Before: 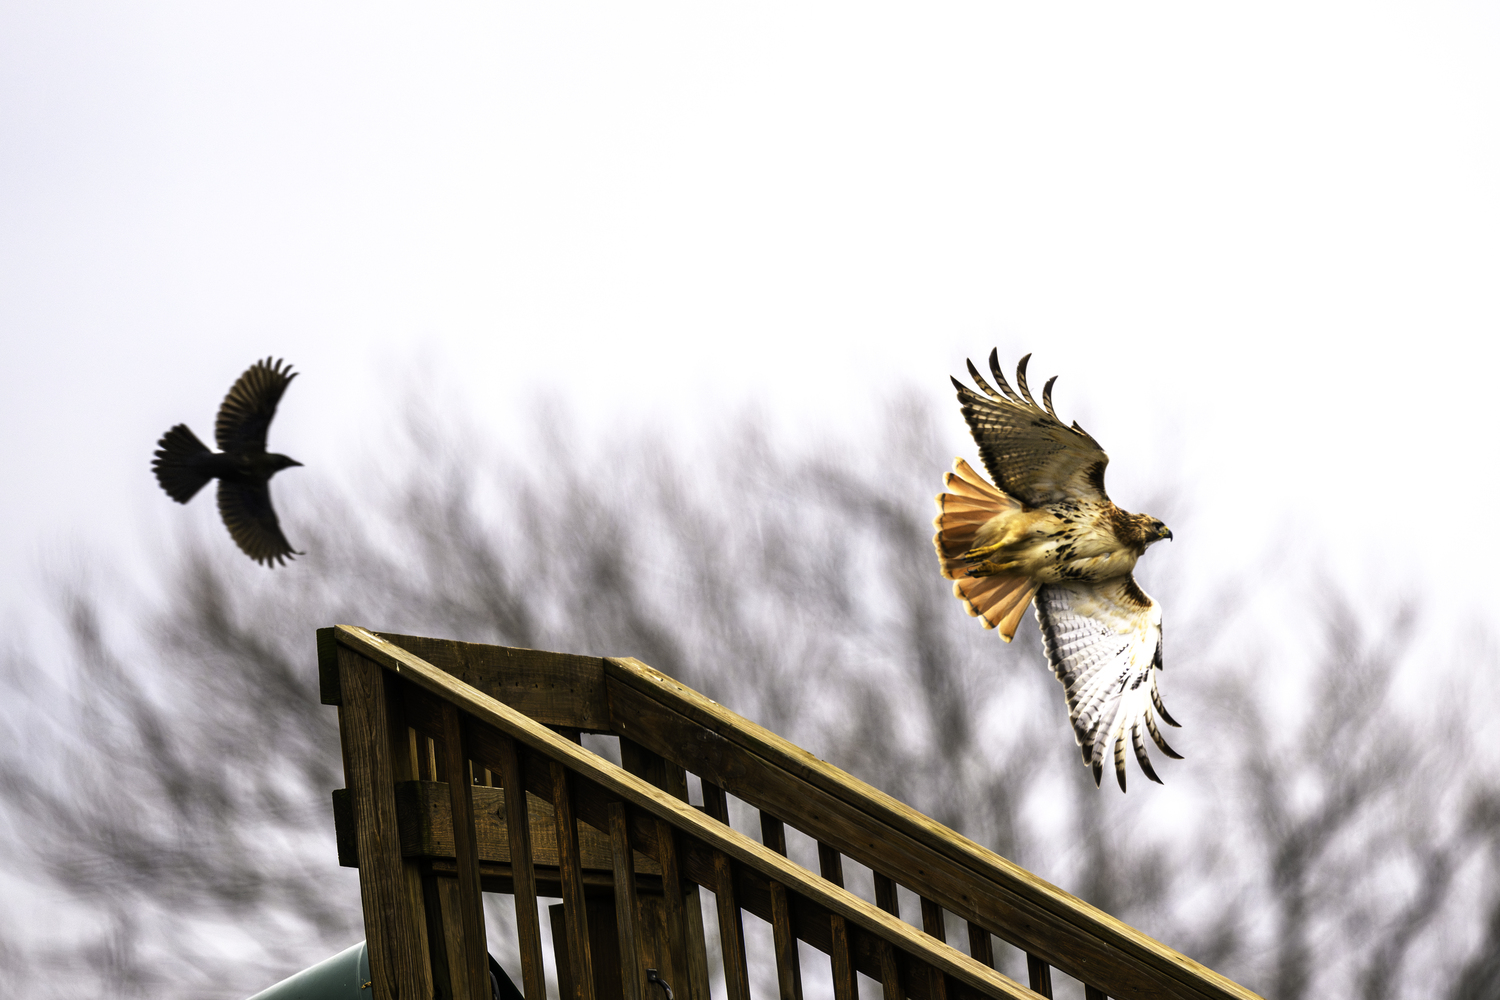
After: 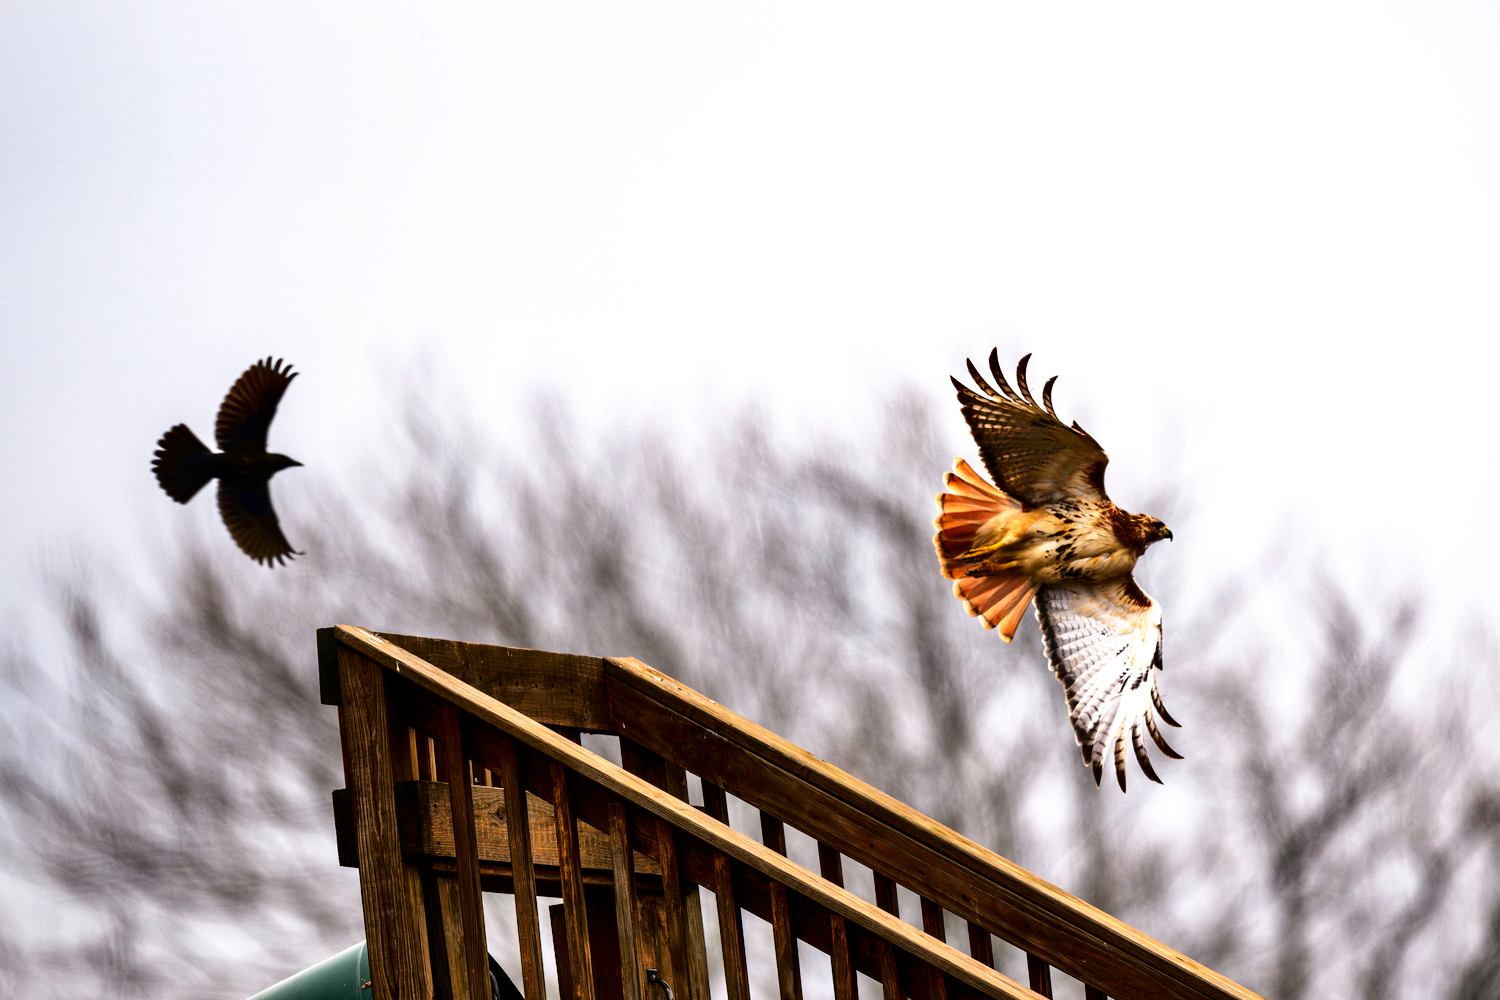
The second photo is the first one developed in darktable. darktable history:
fill light: exposure -2 EV, width 8.6
shadows and highlights: shadows 60, soften with gaussian
